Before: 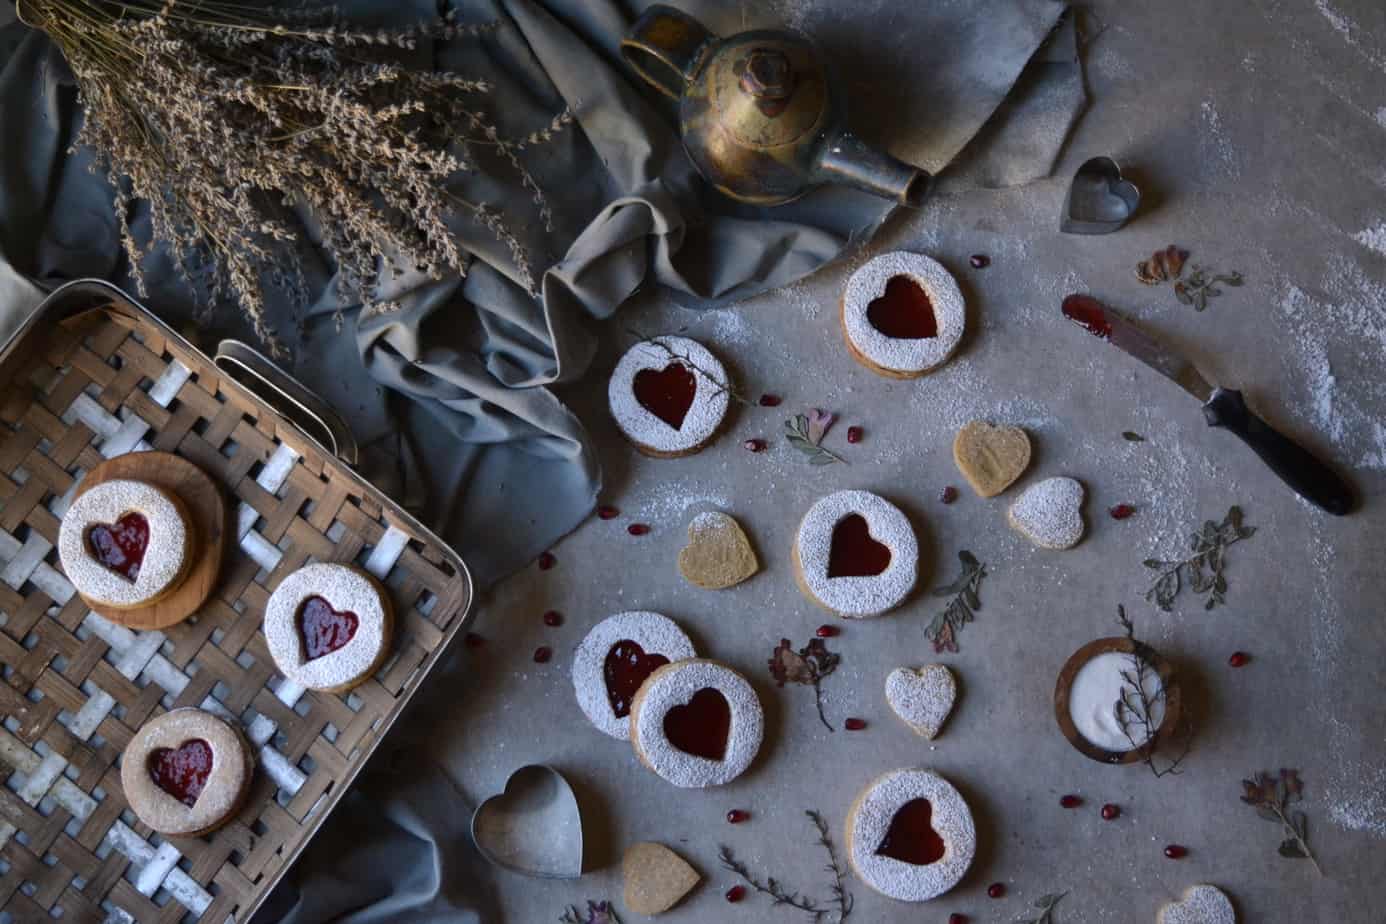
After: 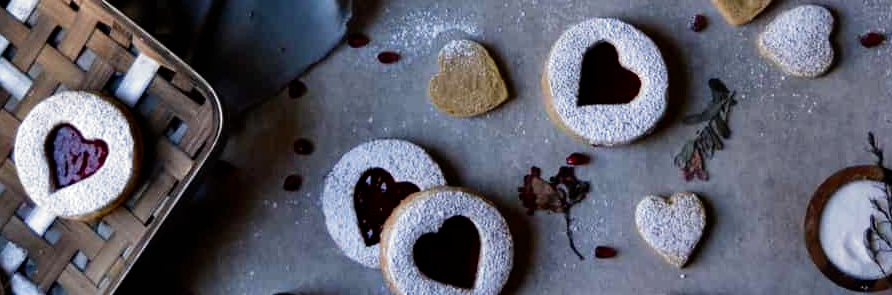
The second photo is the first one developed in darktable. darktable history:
crop: left 18.091%, top 51.13%, right 17.525%, bottom 16.85%
vibrance: on, module defaults
filmic rgb: black relative exposure -8.2 EV, white relative exposure 2.2 EV, threshold 3 EV, hardness 7.11, latitude 75%, contrast 1.325, highlights saturation mix -2%, shadows ↔ highlights balance 30%, preserve chrominance no, color science v5 (2021), contrast in shadows safe, contrast in highlights safe, enable highlight reconstruction true
